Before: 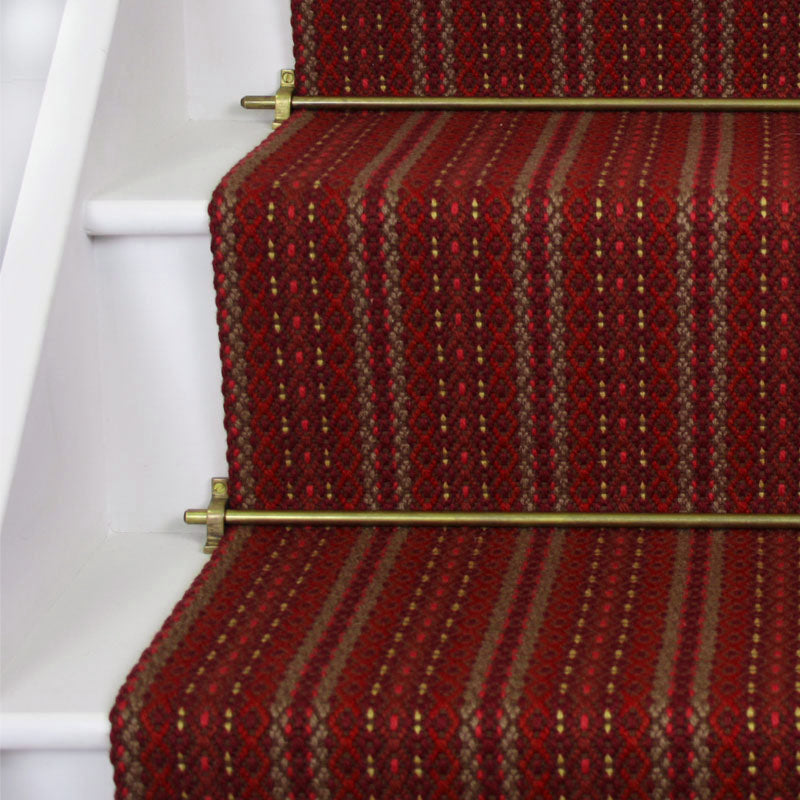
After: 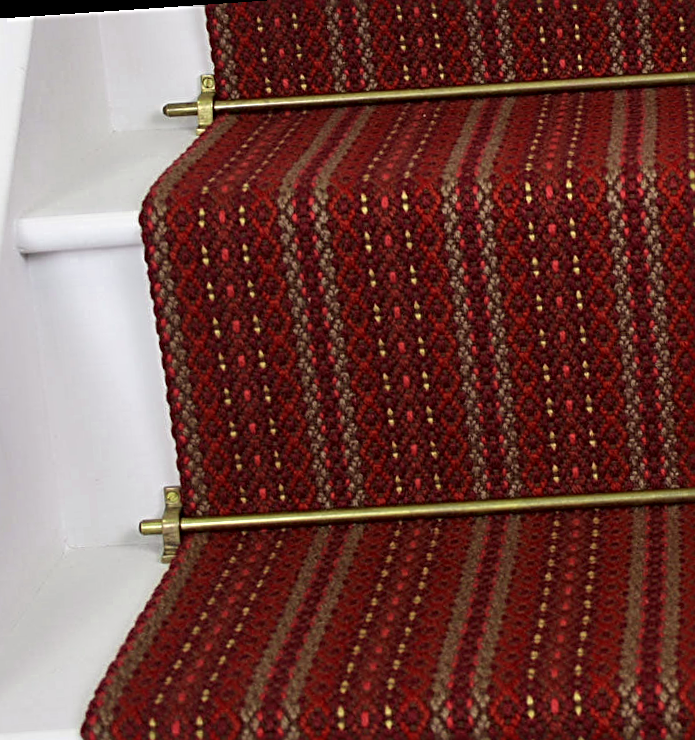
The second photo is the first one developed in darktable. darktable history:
crop: left 9.929%, top 3.475%, right 9.188%, bottom 9.529%
local contrast: mode bilateral grid, contrast 20, coarseness 50, detail 120%, midtone range 0.2
sharpen: radius 2.584, amount 0.688
rotate and perspective: rotation -4.2°, shear 0.006, automatic cropping off
